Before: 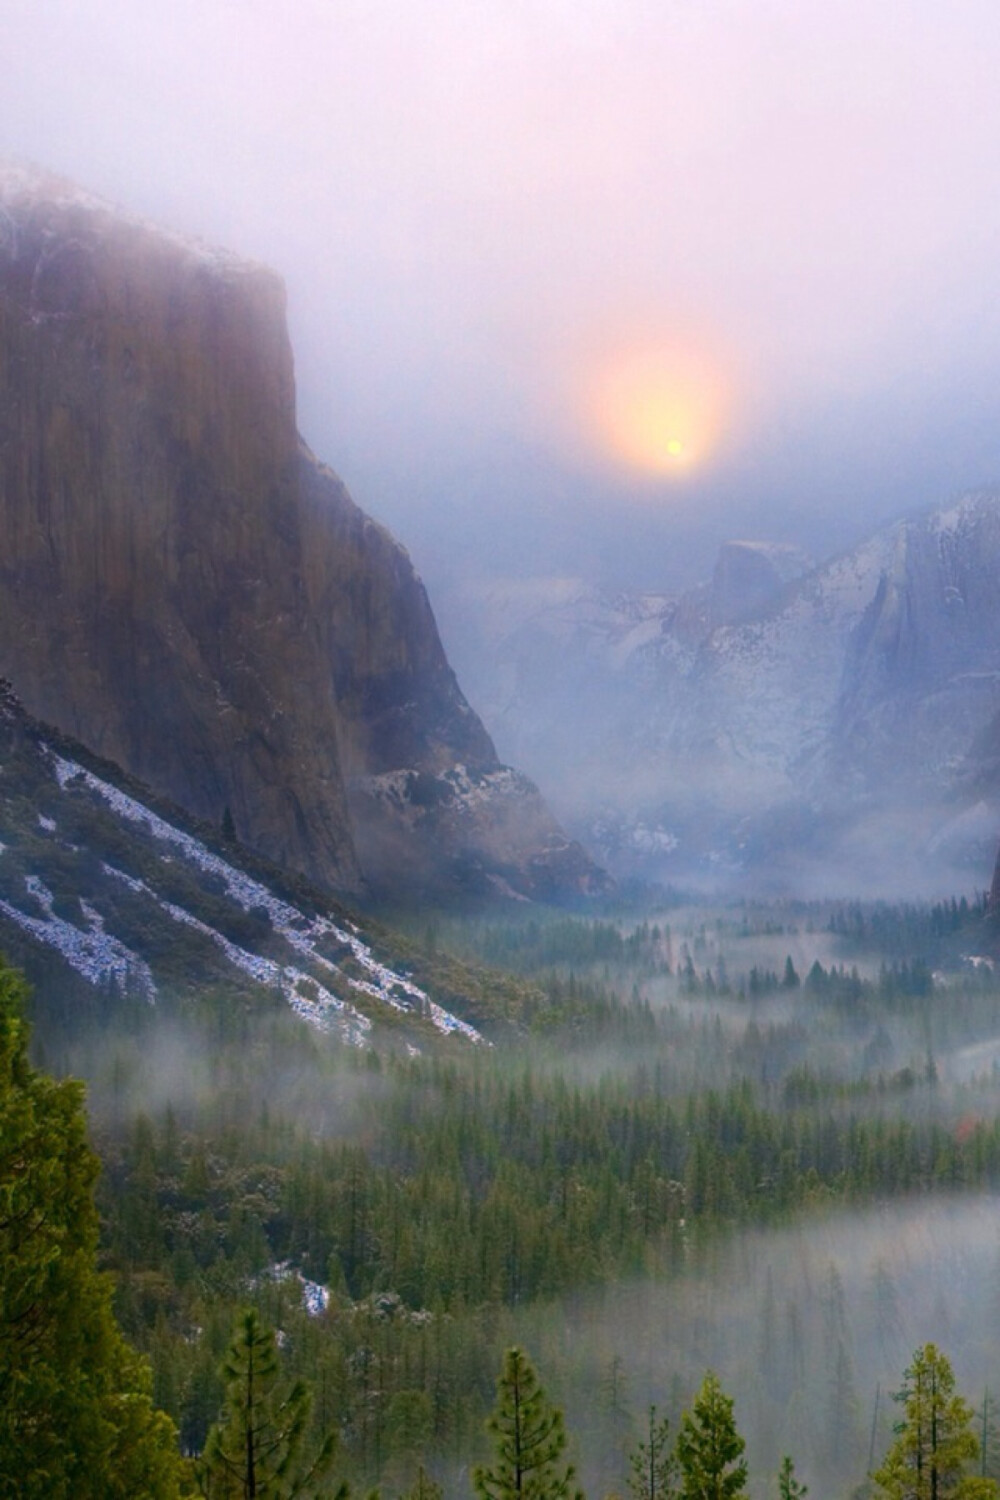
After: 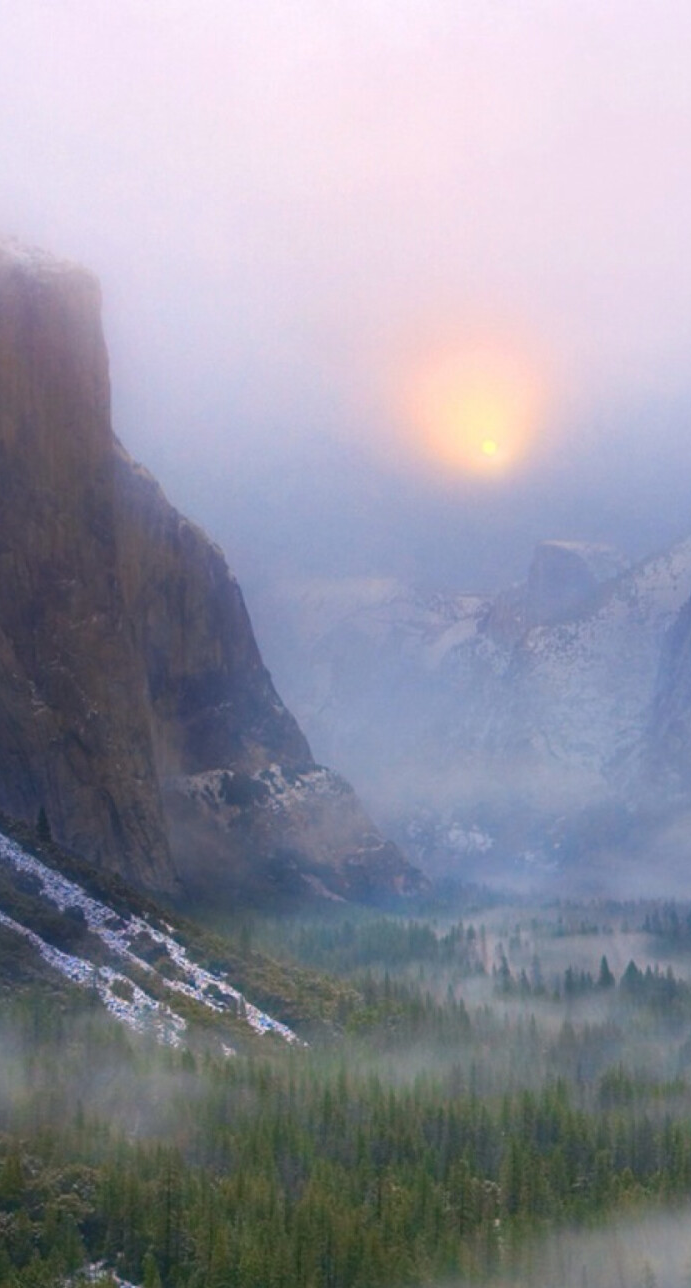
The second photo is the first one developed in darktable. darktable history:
crop: left 18.552%, right 12.321%, bottom 14.082%
